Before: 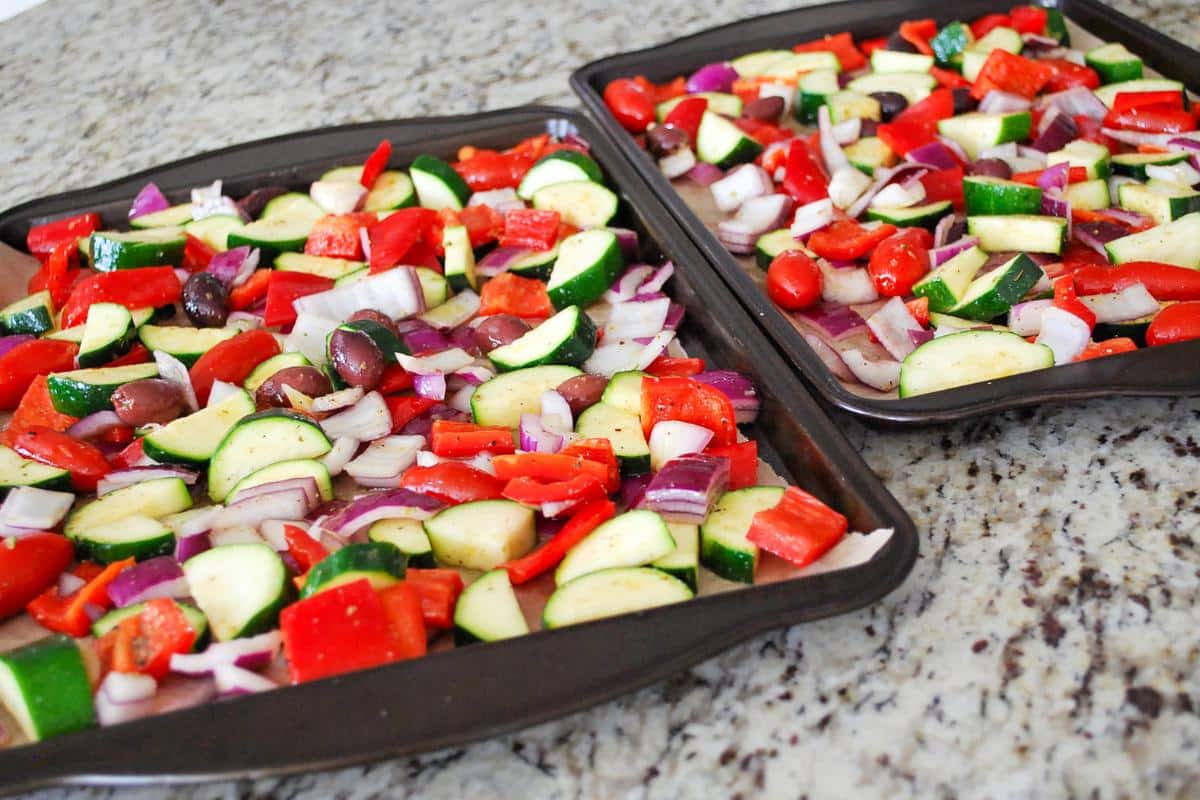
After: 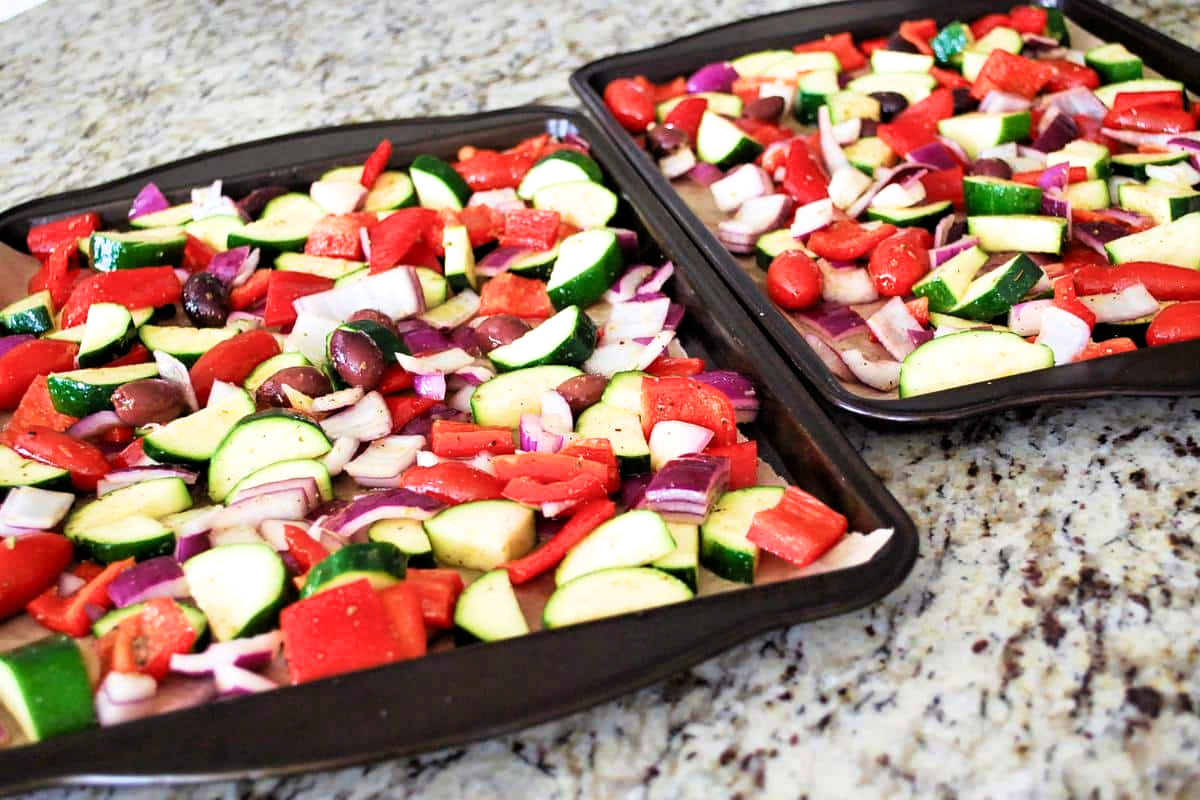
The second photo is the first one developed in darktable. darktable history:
filmic rgb: white relative exposure 2.34 EV, hardness 6.59
velvia: strength 45%
